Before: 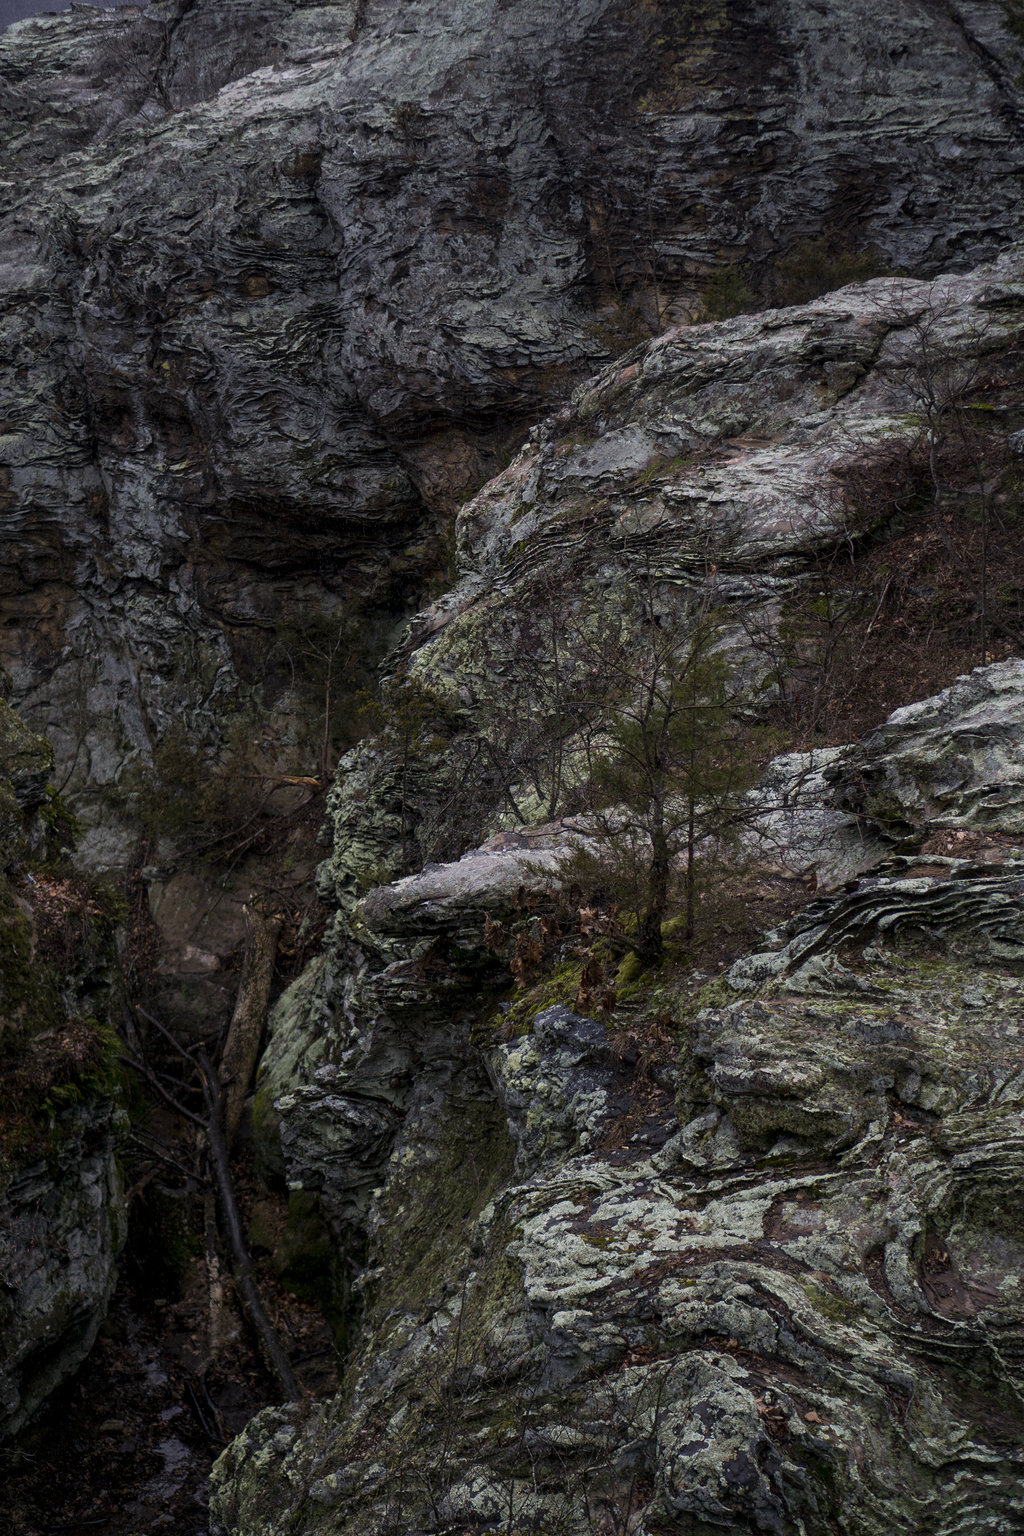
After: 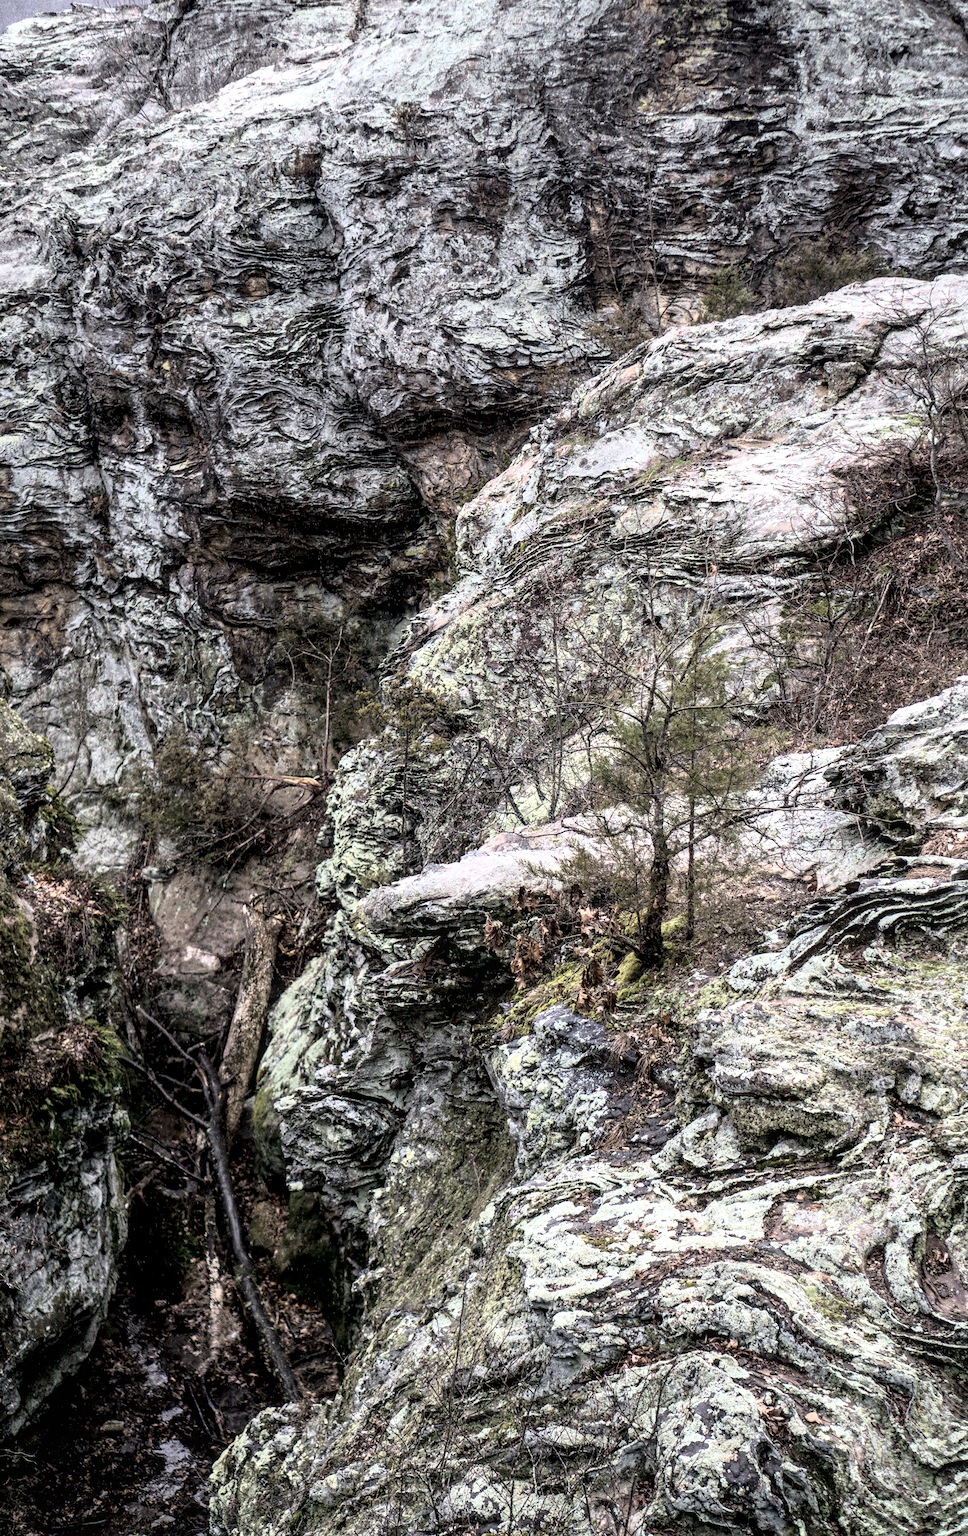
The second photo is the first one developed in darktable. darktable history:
contrast brightness saturation: brightness 0.184, saturation -0.491
crop and rotate: left 0%, right 5.382%
local contrast: on, module defaults
tone curve: curves: ch0 [(0.016, 0.011) (0.084, 0.026) (0.469, 0.508) (0.721, 0.862) (1, 1)], color space Lab, independent channels, preserve colors none
exposure: exposure -0.145 EV, compensate exposure bias true, compensate highlight preservation false
color balance rgb: perceptual saturation grading › global saturation 19.831%, global vibrance 14.236%
